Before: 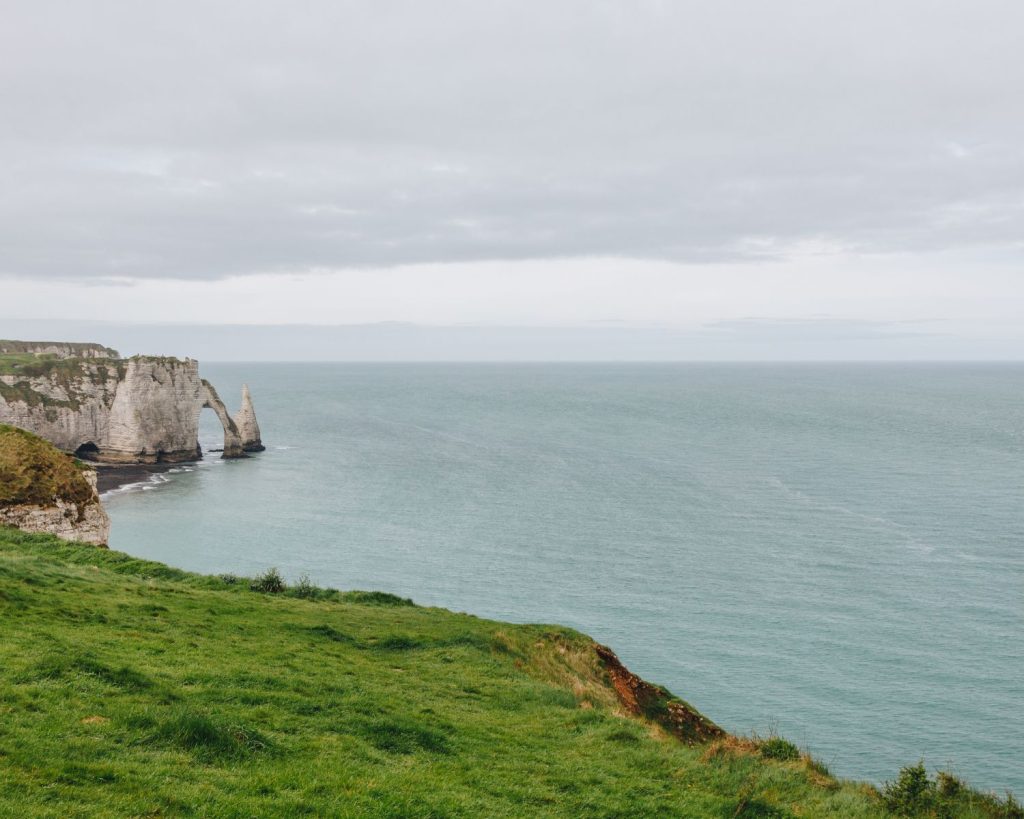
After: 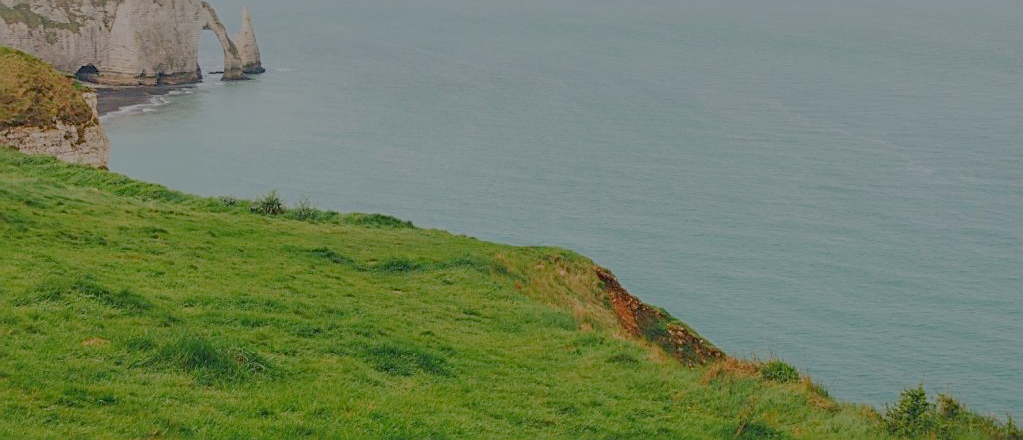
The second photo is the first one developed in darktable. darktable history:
sharpen: on, module defaults
crop and rotate: top 46.237%
filmic rgb: black relative exposure -16 EV, white relative exposure 8 EV, threshold 3 EV, hardness 4.17, latitude 50%, contrast 0.5, color science v5 (2021), contrast in shadows safe, contrast in highlights safe, enable highlight reconstruction true
